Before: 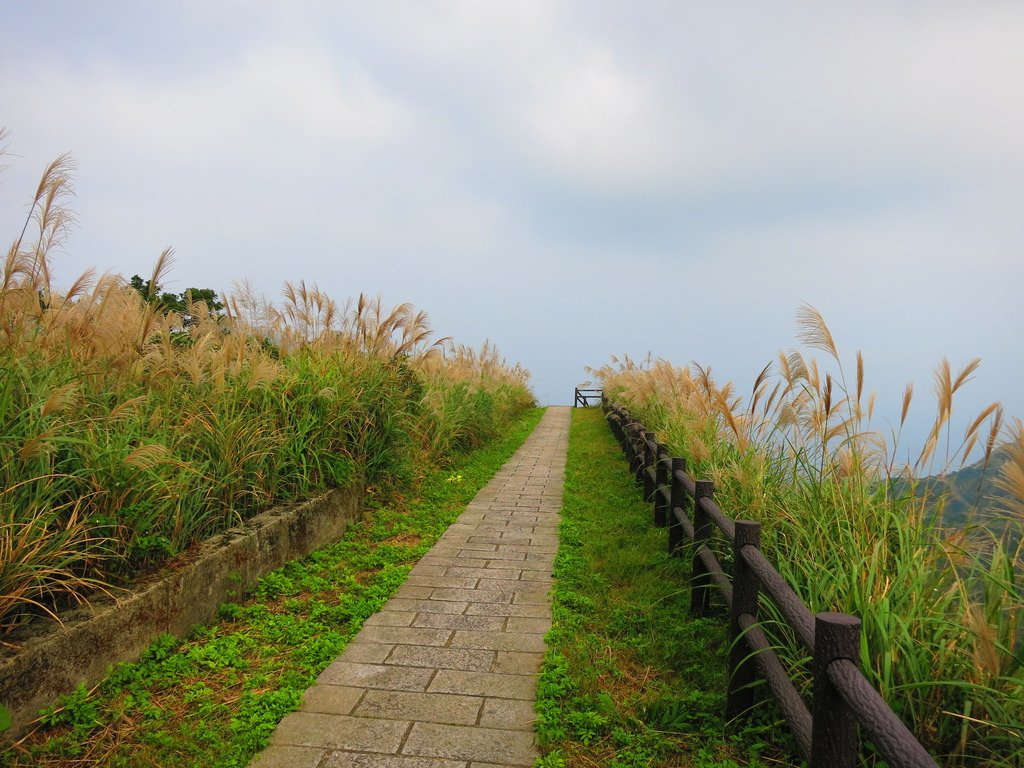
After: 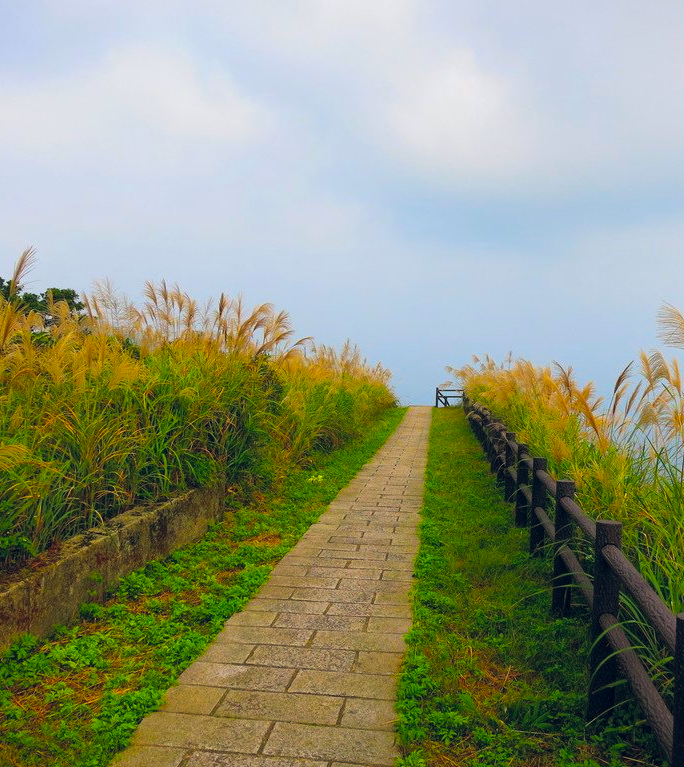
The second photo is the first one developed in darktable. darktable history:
crop and rotate: left 13.639%, right 19.528%
color balance rgb: global offset › chroma 0.096%, global offset › hue 253.25°, perceptual saturation grading › global saturation 61.61%, perceptual saturation grading › highlights 20.184%, perceptual saturation grading › shadows -49.736%
